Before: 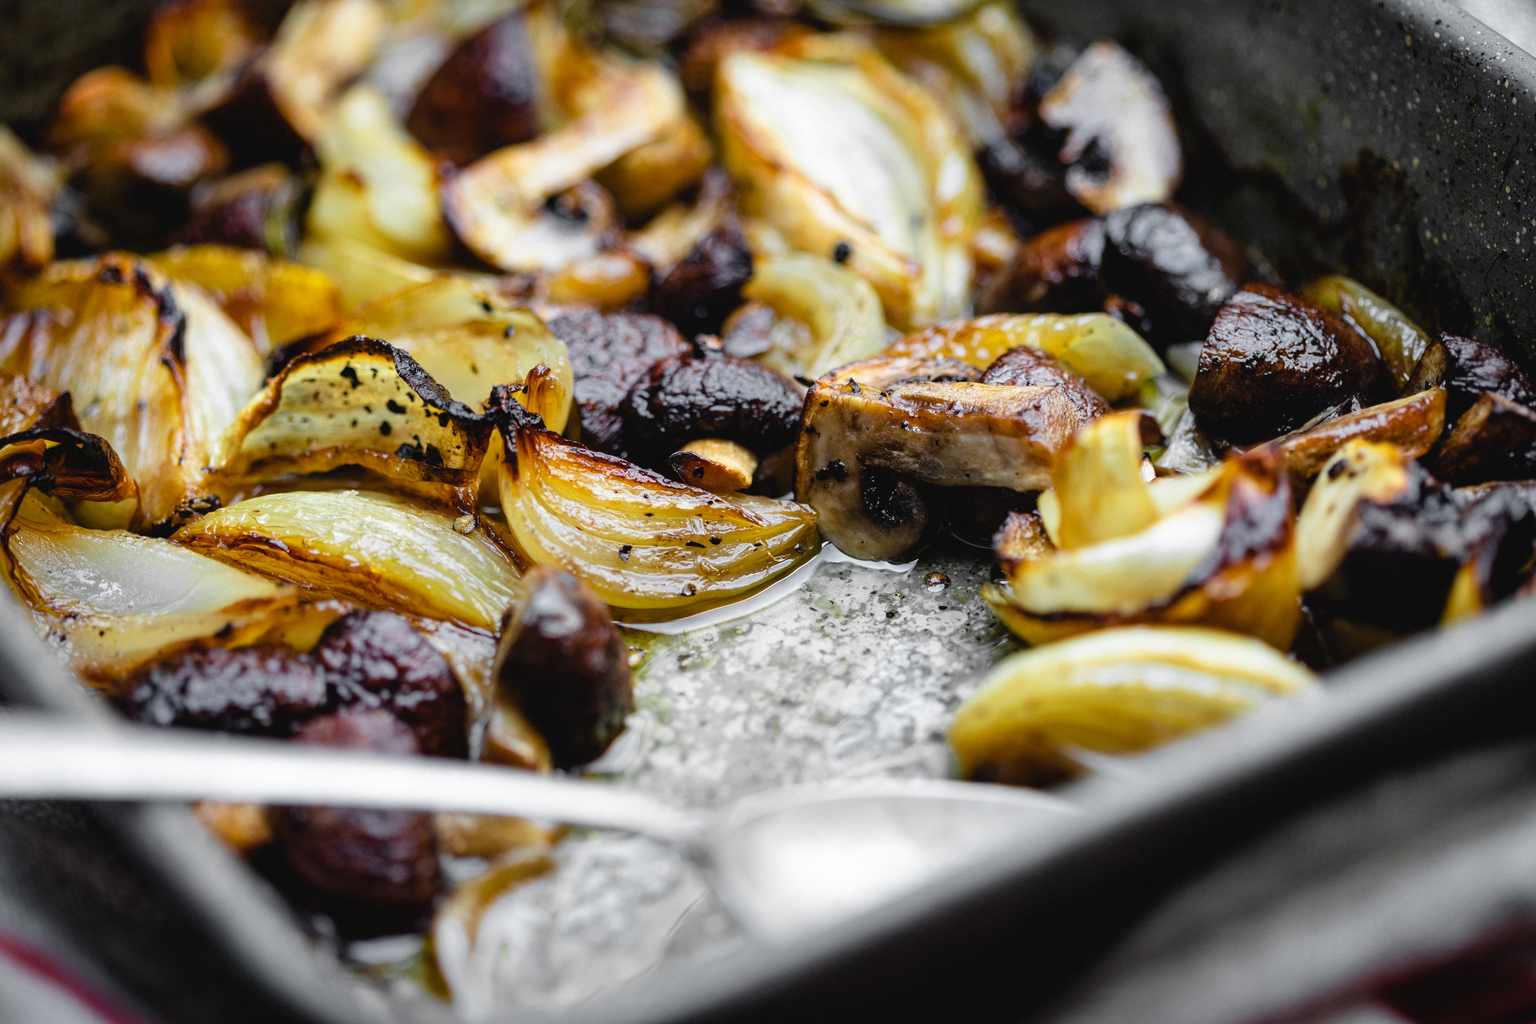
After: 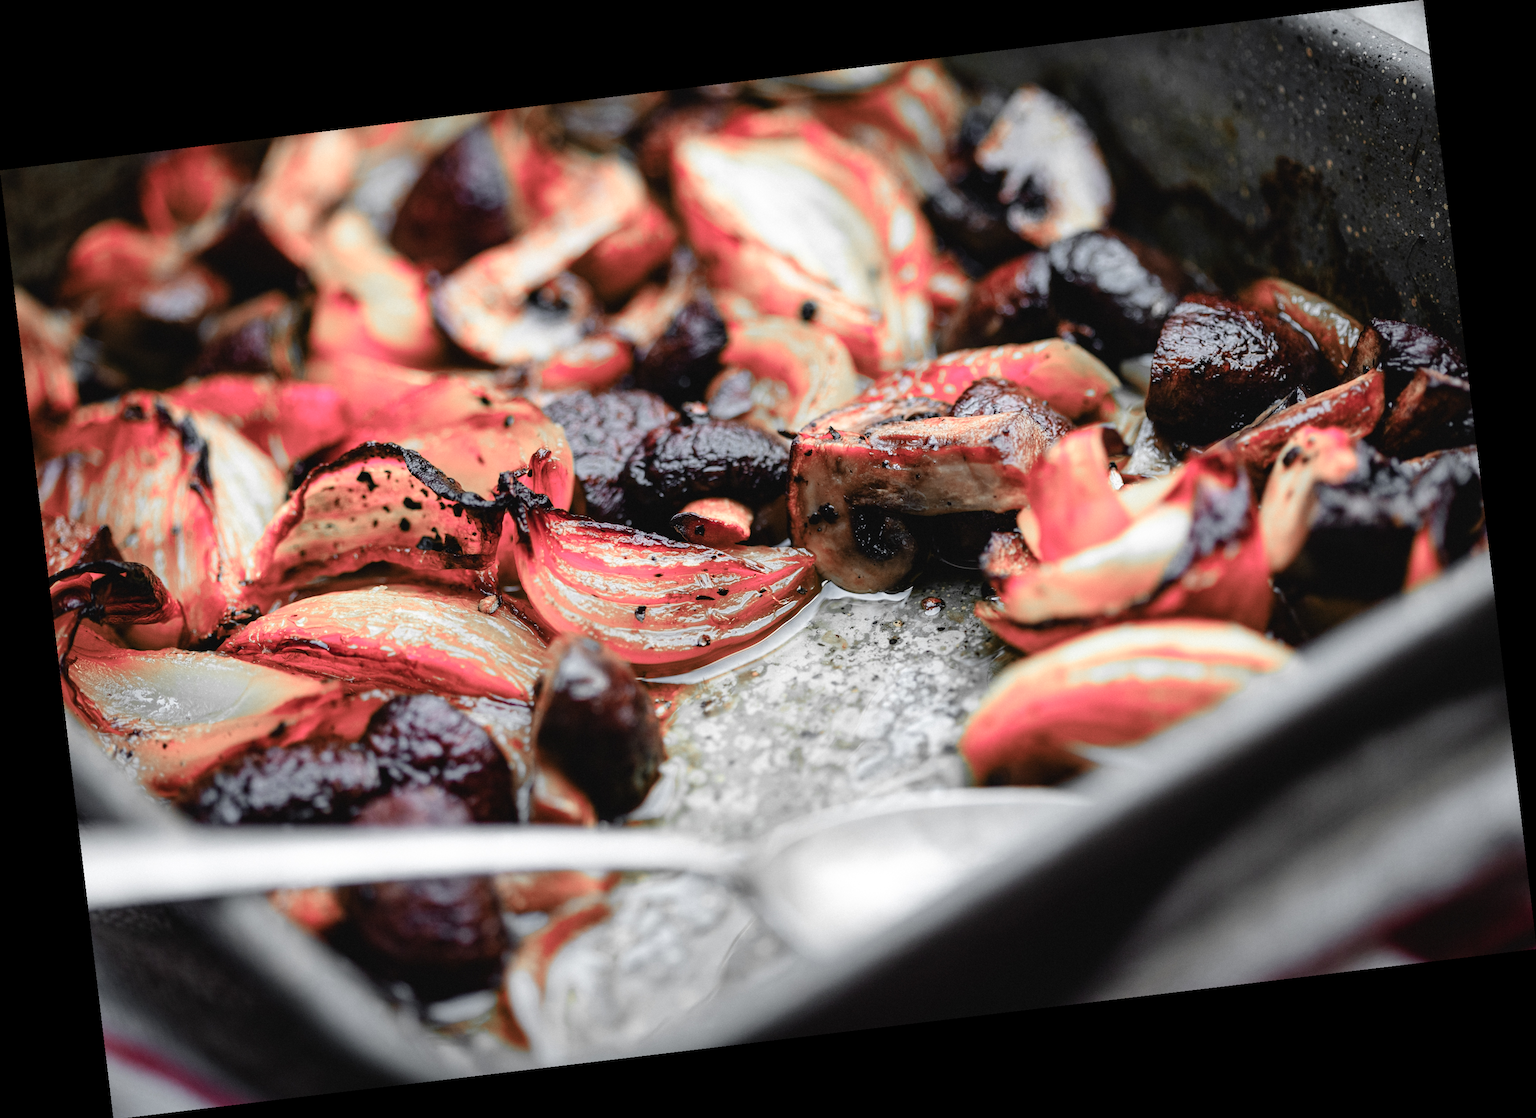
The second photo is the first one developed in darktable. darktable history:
color zones: curves: ch2 [(0, 0.488) (0.143, 0.417) (0.286, 0.212) (0.429, 0.179) (0.571, 0.154) (0.714, 0.415) (0.857, 0.495) (1, 0.488)]
levels: mode automatic, black 0.023%, white 99.97%, levels [0.062, 0.494, 0.925]
rotate and perspective: rotation -6.83°, automatic cropping off
